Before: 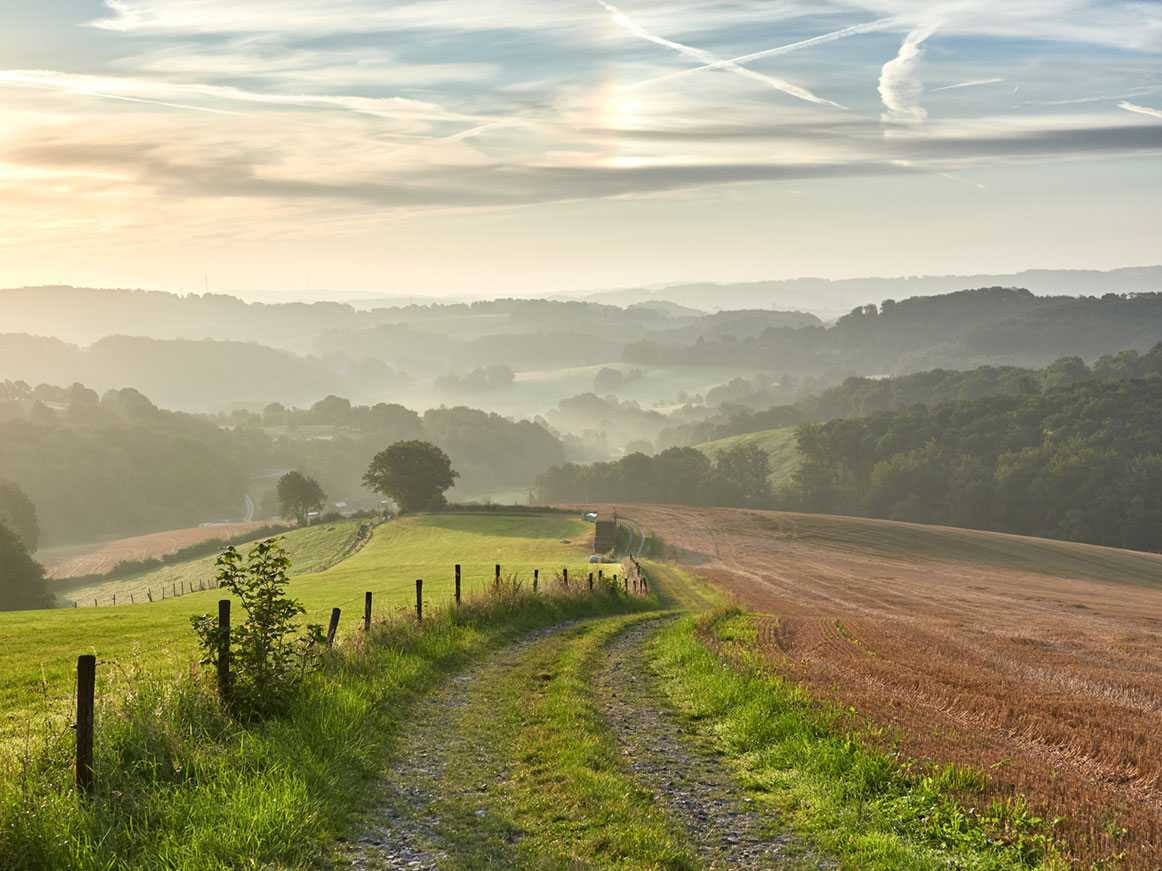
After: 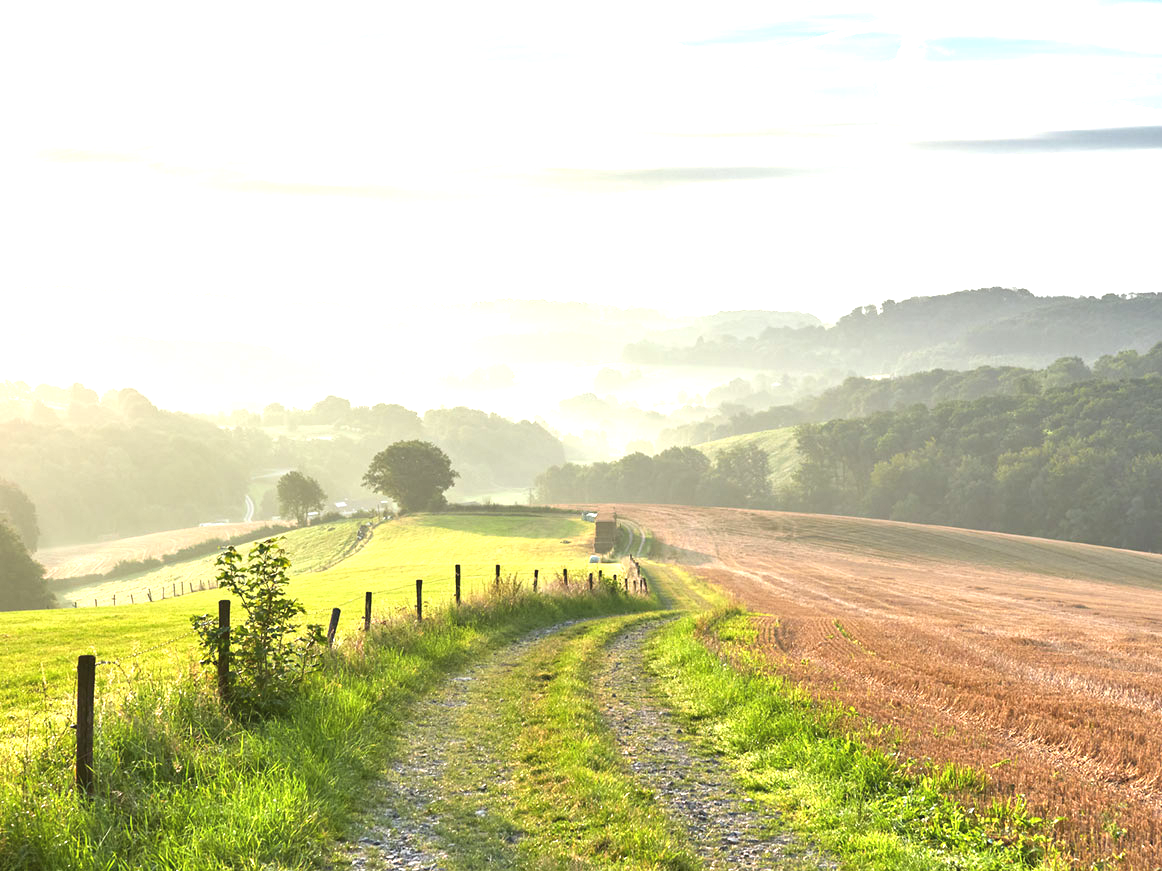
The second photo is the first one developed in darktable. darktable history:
white balance: red 0.986, blue 1.01
exposure: black level correction -0.002, exposure 1.35 EV, compensate highlight preservation false
